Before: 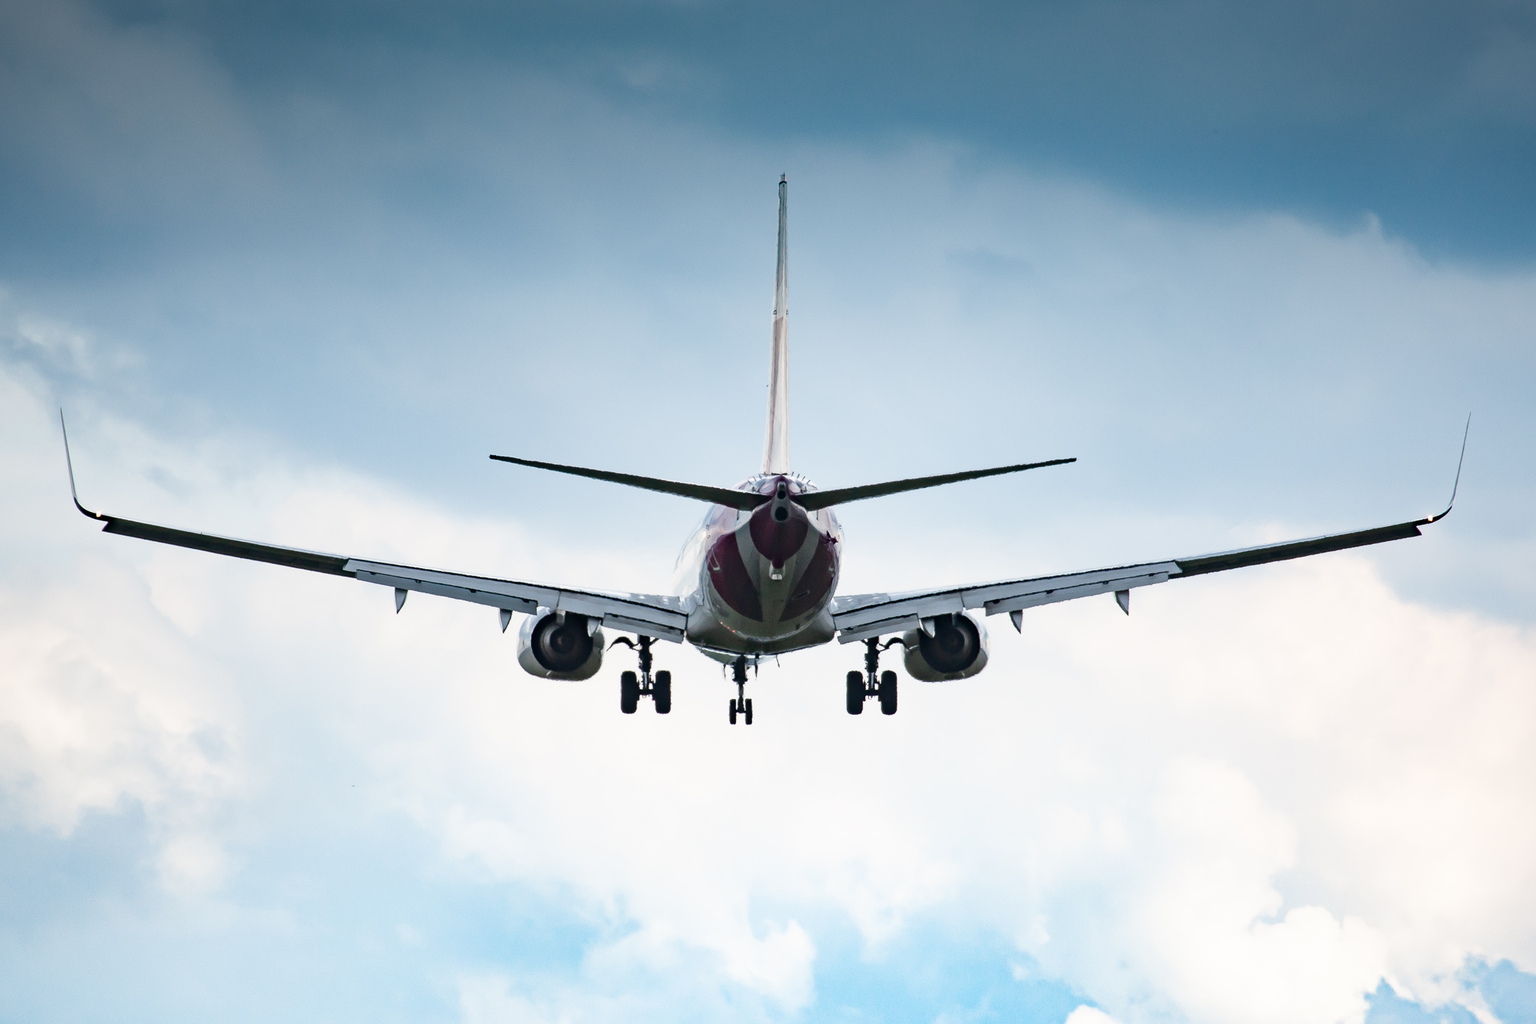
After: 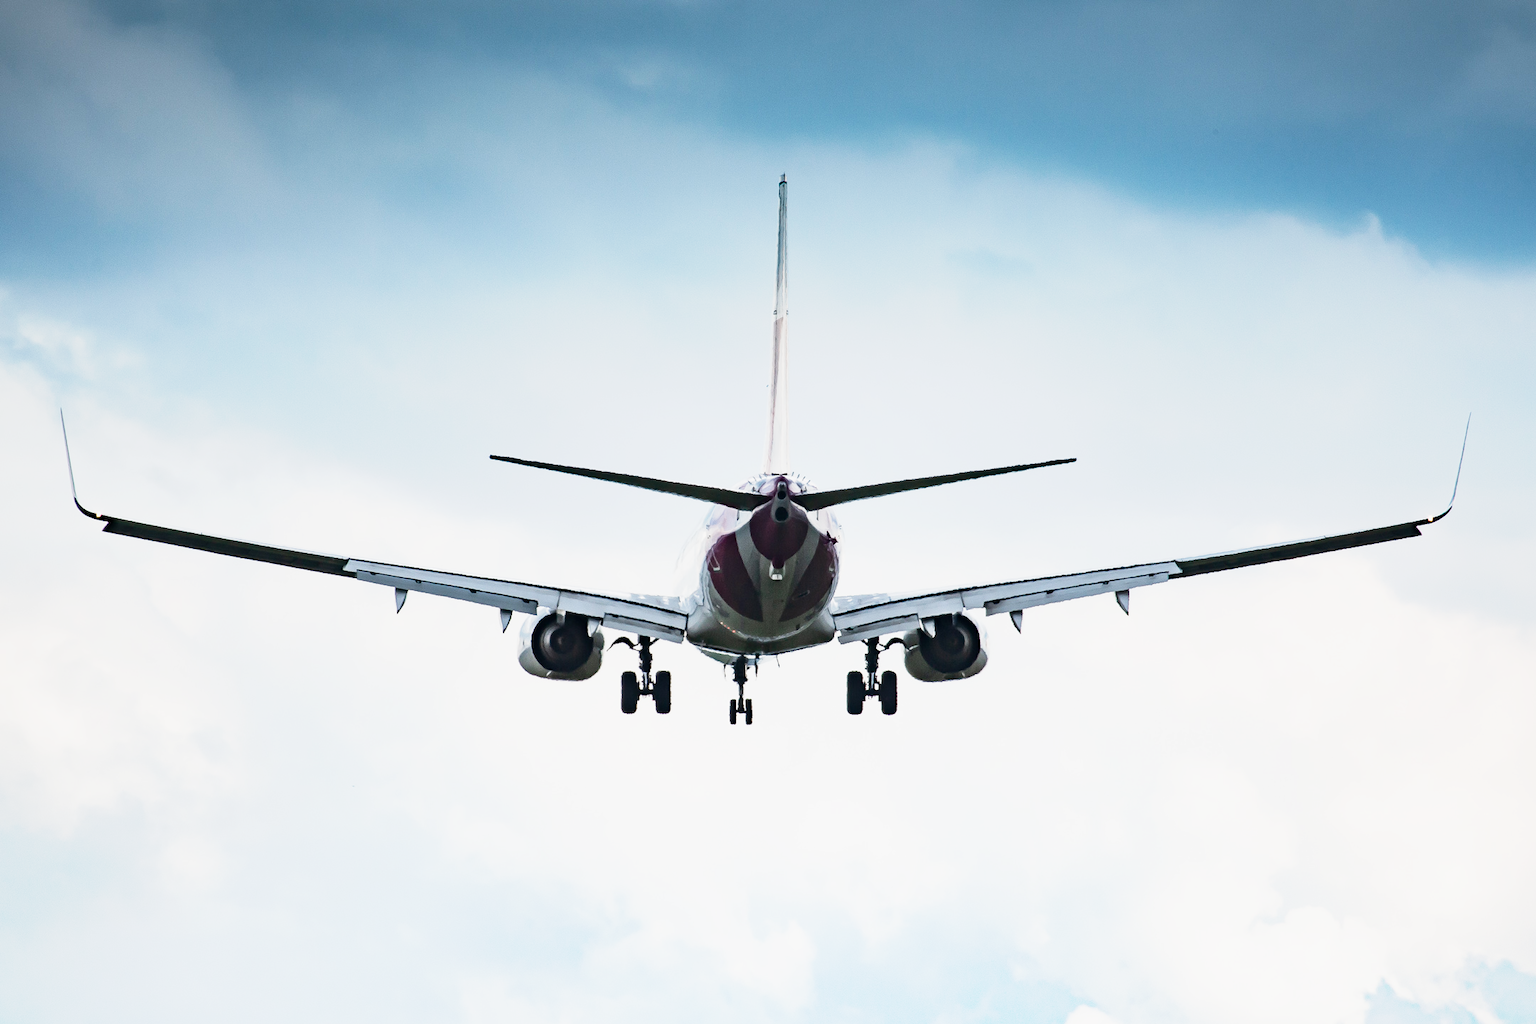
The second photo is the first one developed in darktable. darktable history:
tone equalizer: -8 EV -0.417 EV, -7 EV -0.389 EV, -6 EV -0.333 EV, -5 EV -0.222 EV, -3 EV 0.222 EV, -2 EV 0.333 EV, -1 EV 0.389 EV, +0 EV 0.417 EV, edges refinement/feathering 500, mask exposure compensation -1.57 EV, preserve details no
base curve: curves: ch0 [(0, 0) (0.088, 0.125) (0.176, 0.251) (0.354, 0.501) (0.613, 0.749) (1, 0.877)], preserve colors none
